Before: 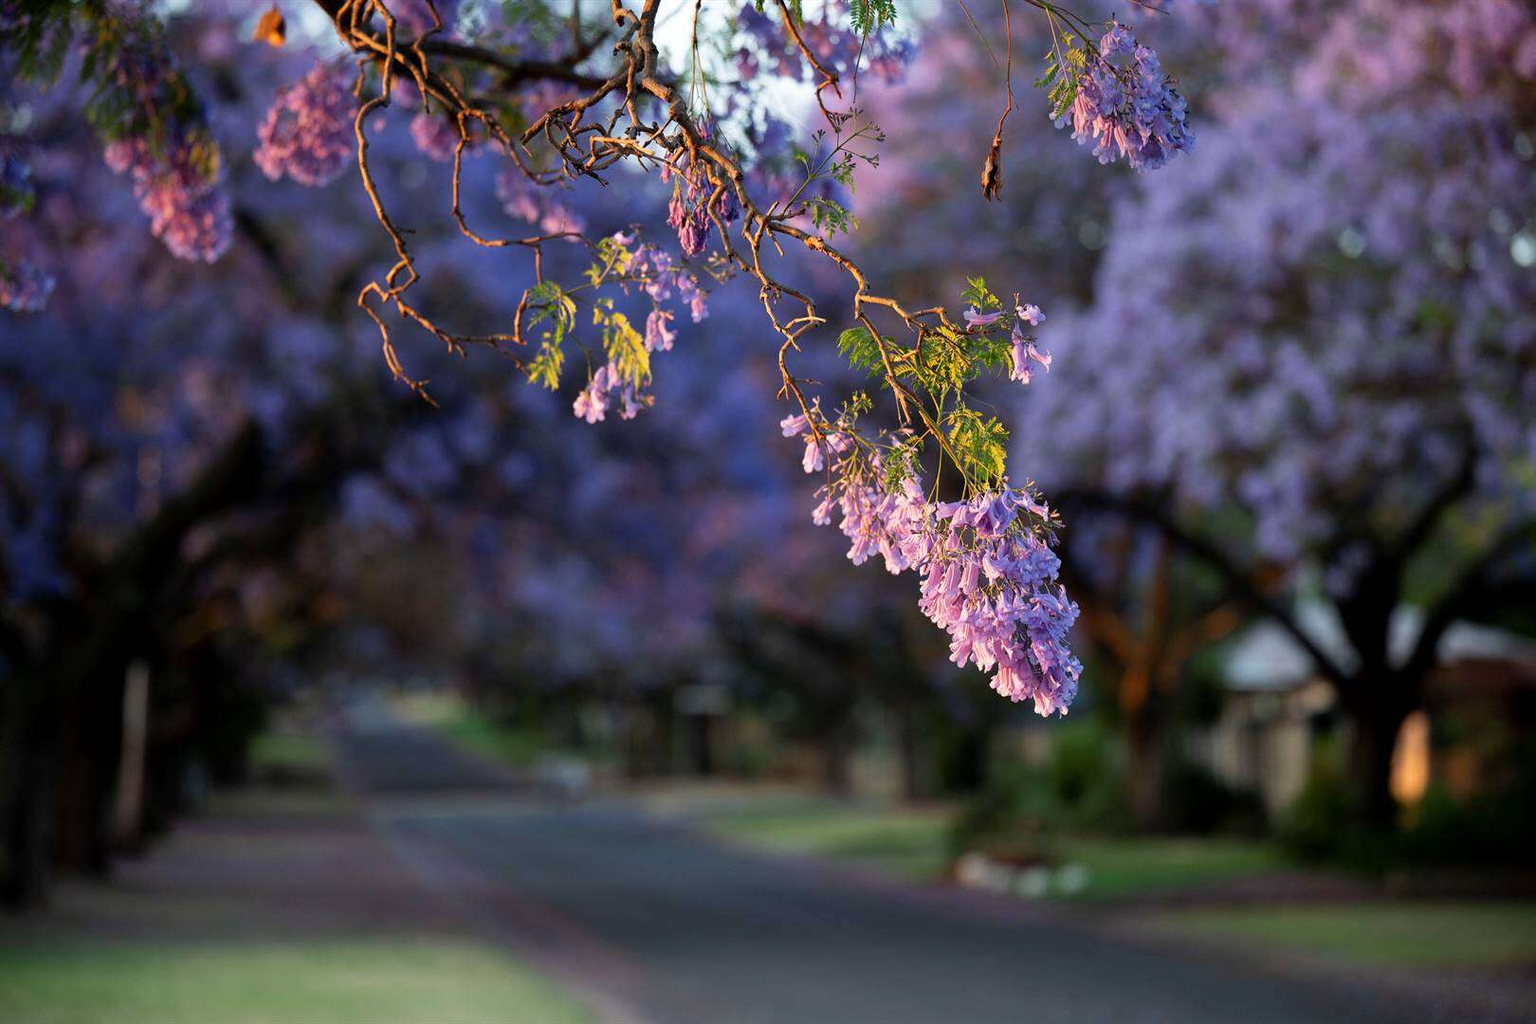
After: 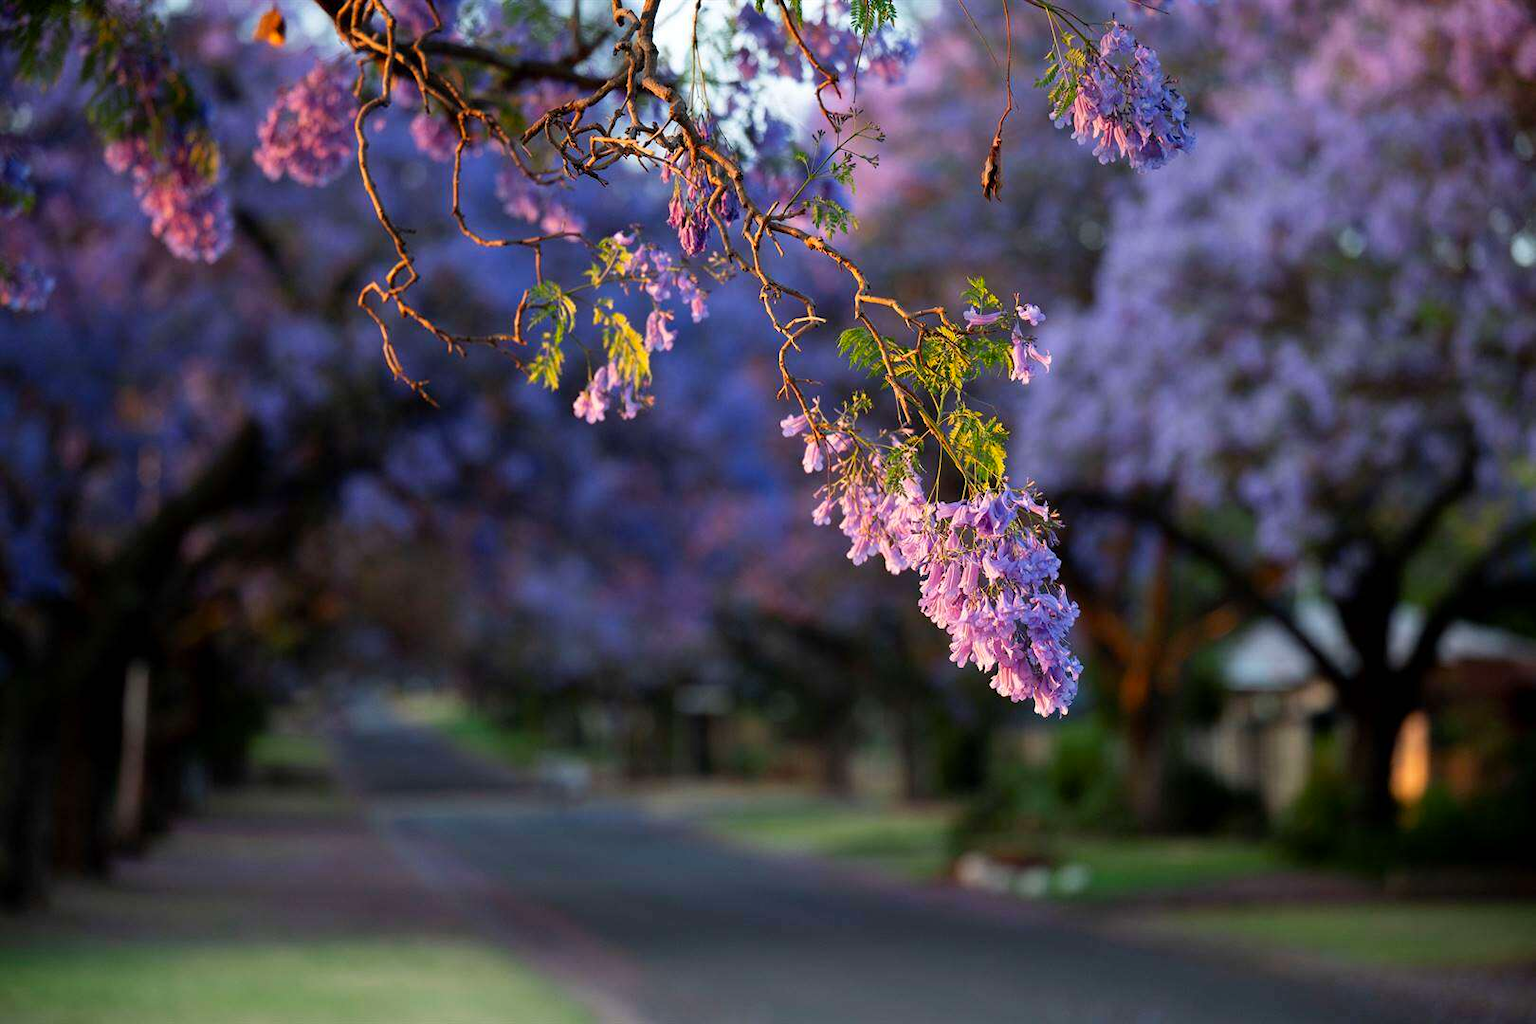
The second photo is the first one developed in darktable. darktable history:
contrast brightness saturation: contrast 0.043, saturation 0.153
